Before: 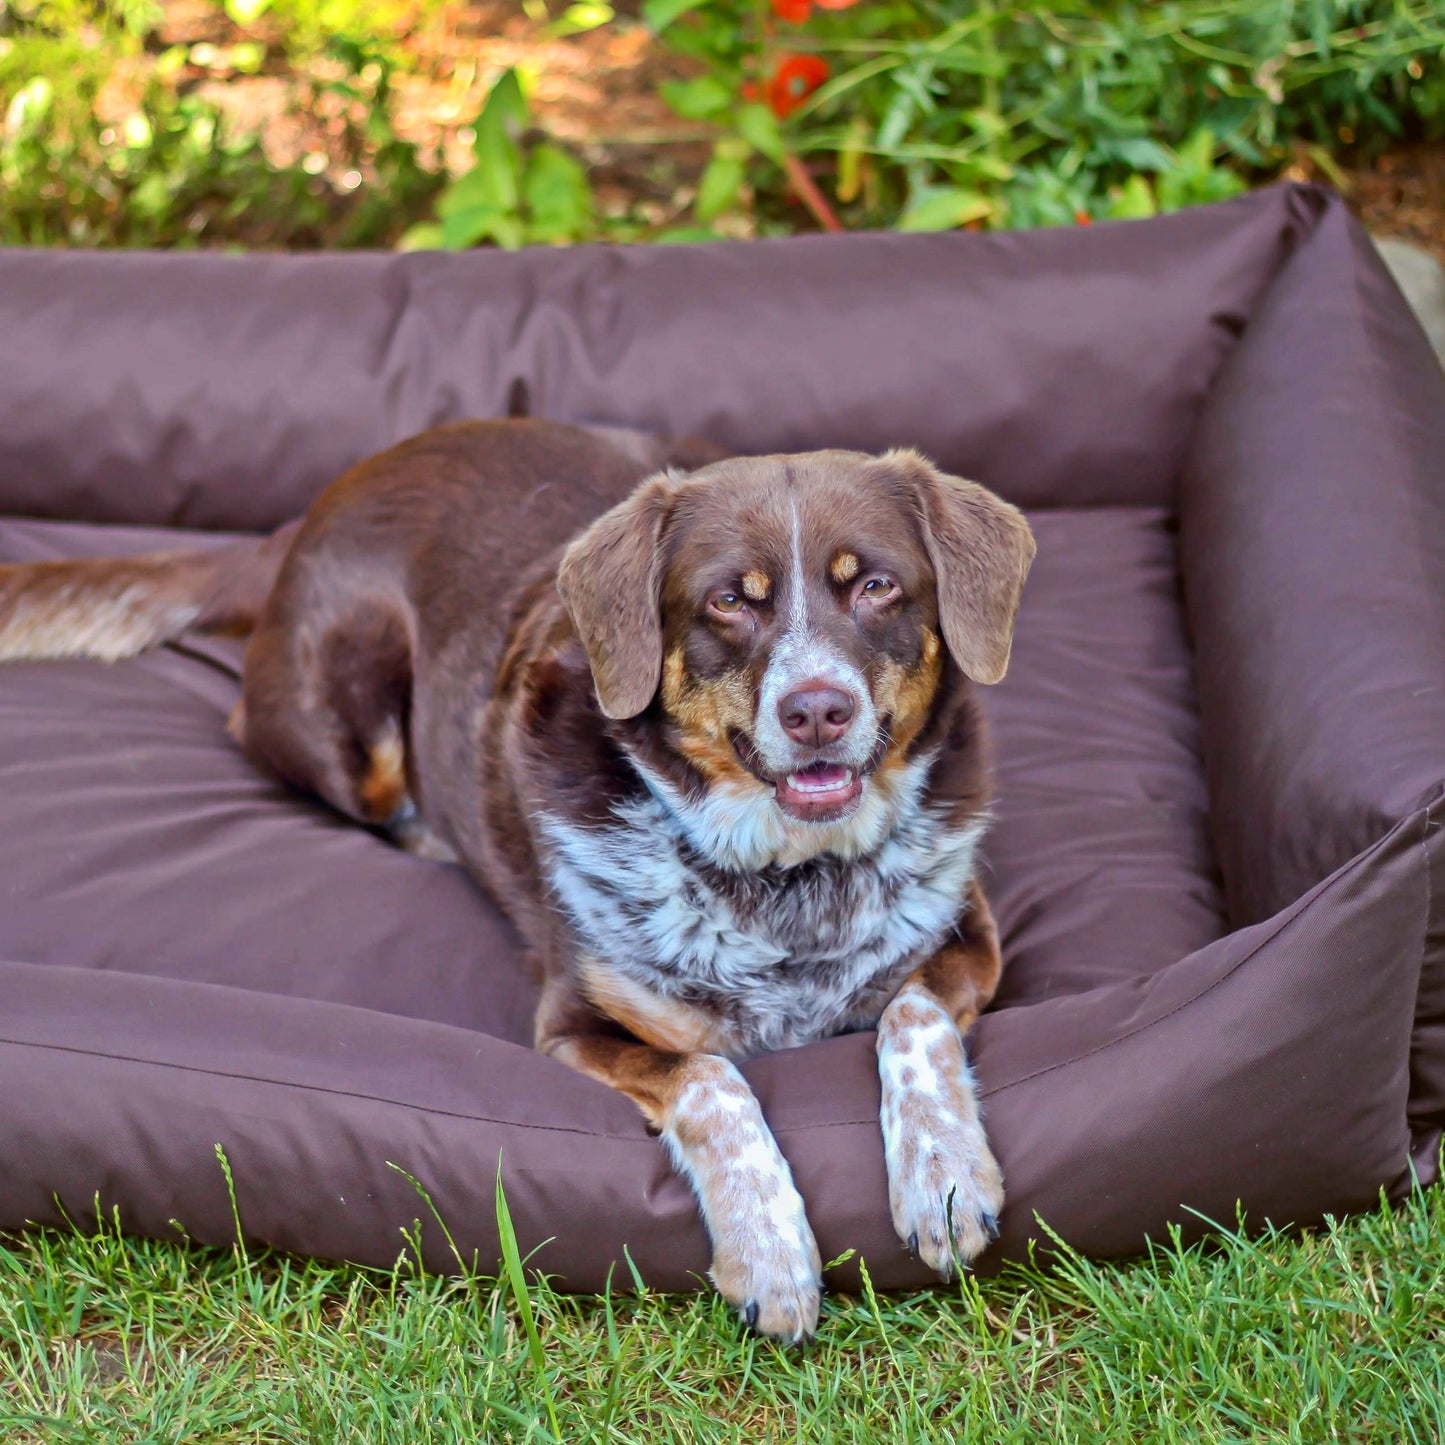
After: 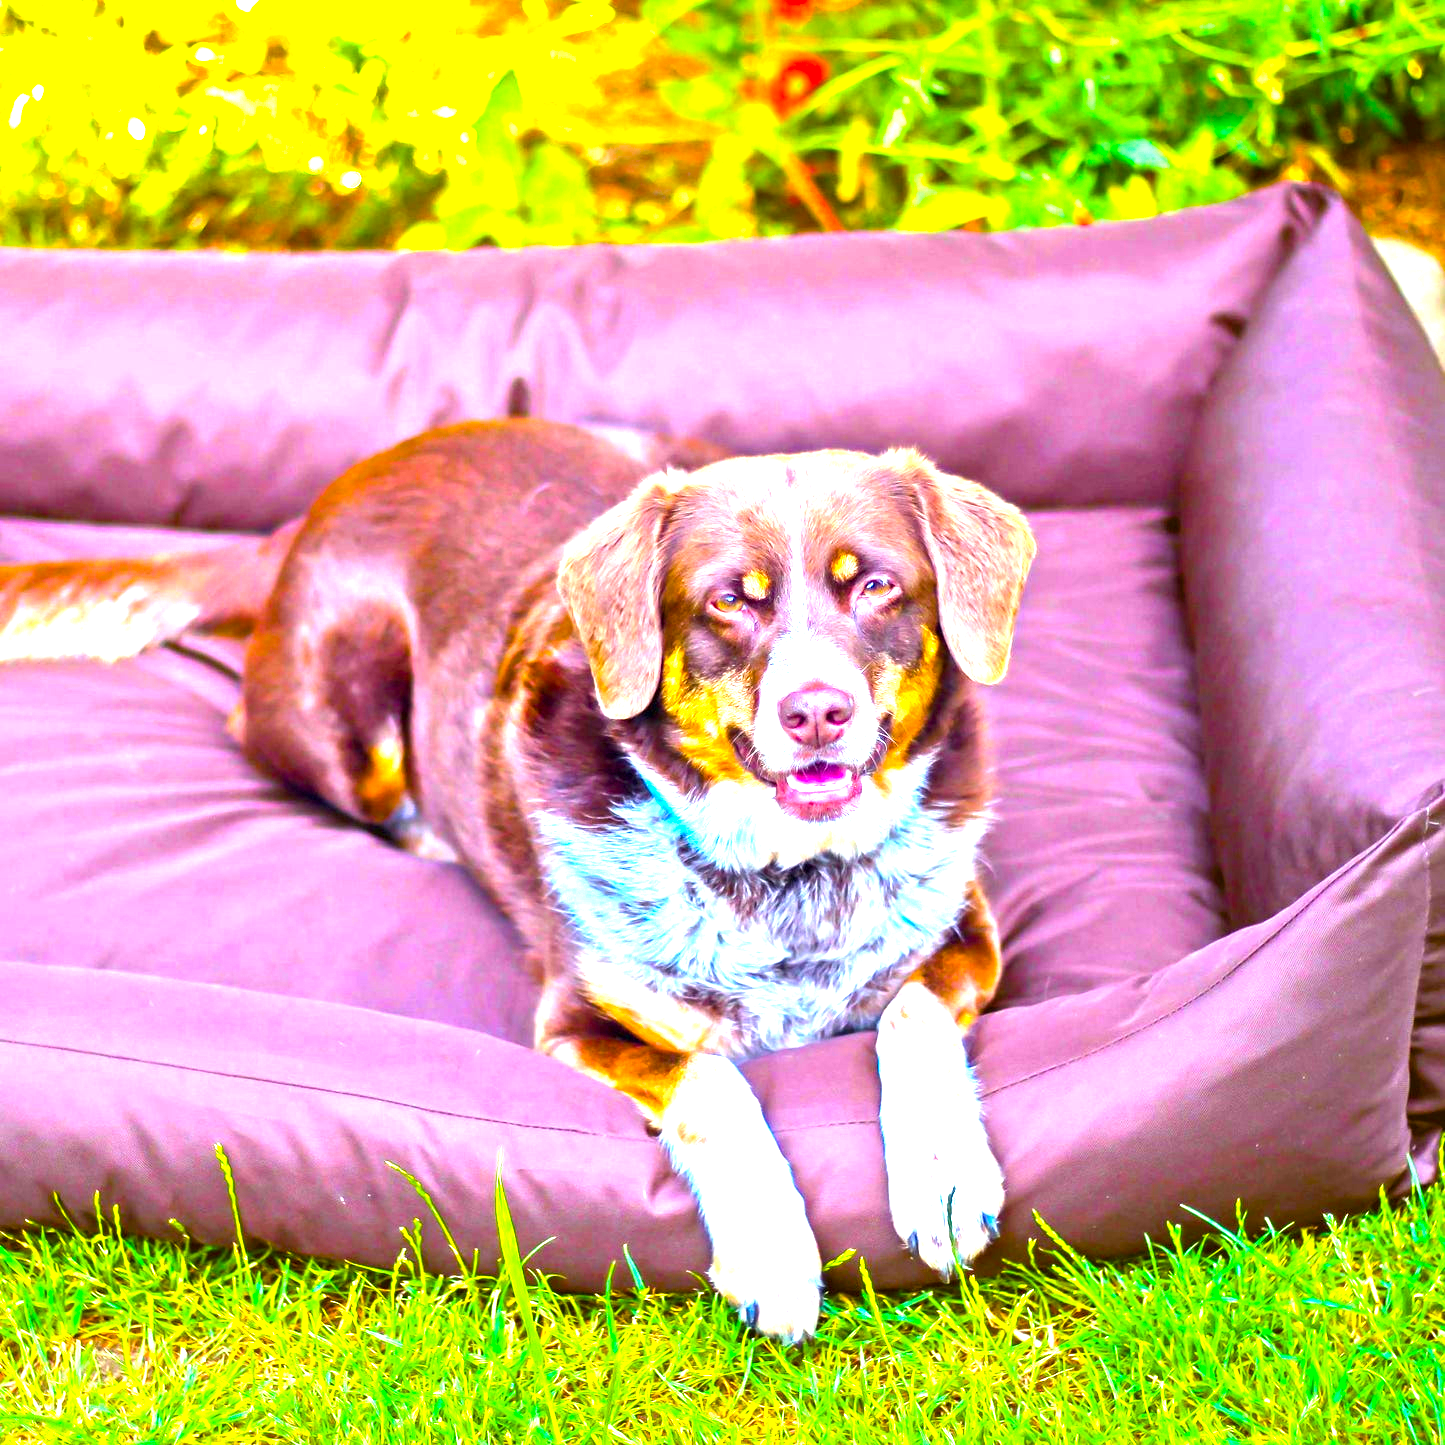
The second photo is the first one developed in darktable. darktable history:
exposure: black level correction 0, exposure 1.1 EV, compensate exposure bias true, compensate highlight preservation false
color balance rgb: linear chroma grading › global chroma 25%, perceptual saturation grading › global saturation 40%, perceptual brilliance grading › global brilliance 30%, global vibrance 40%
